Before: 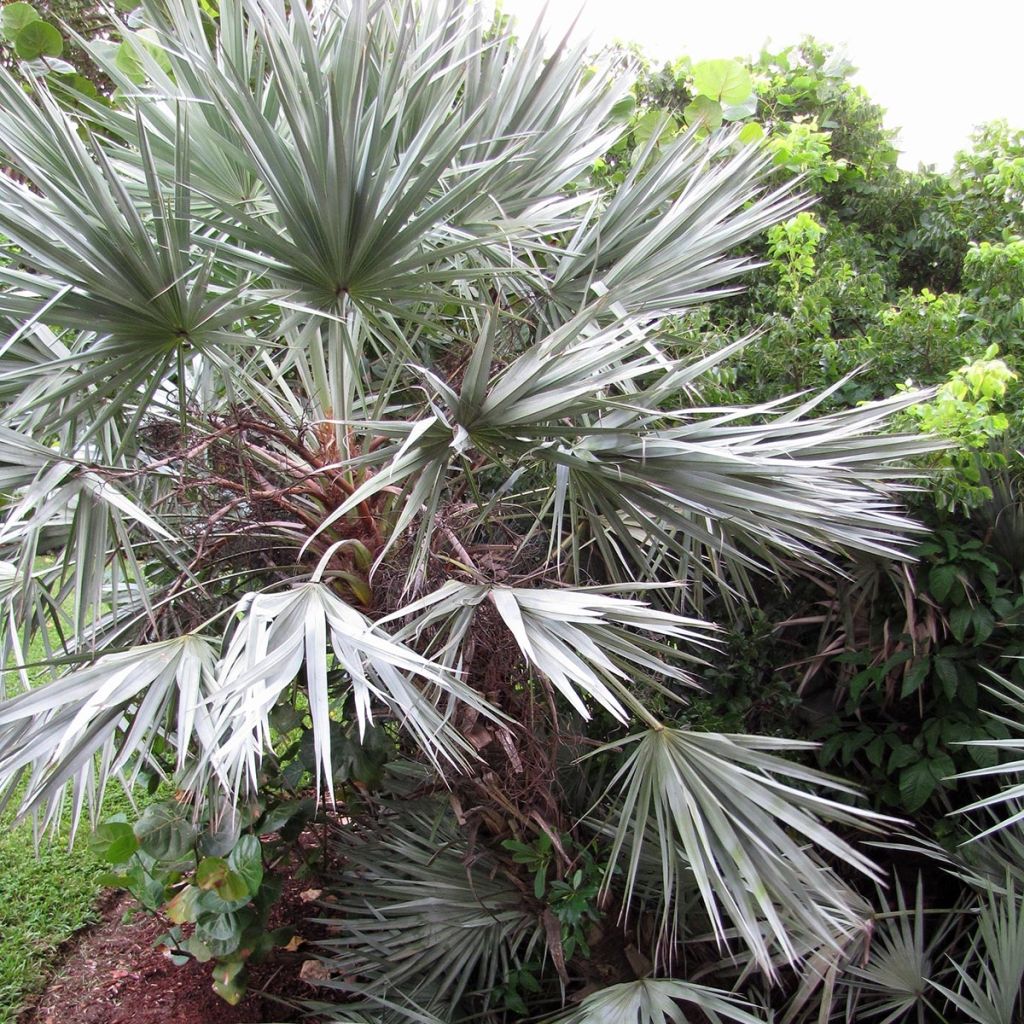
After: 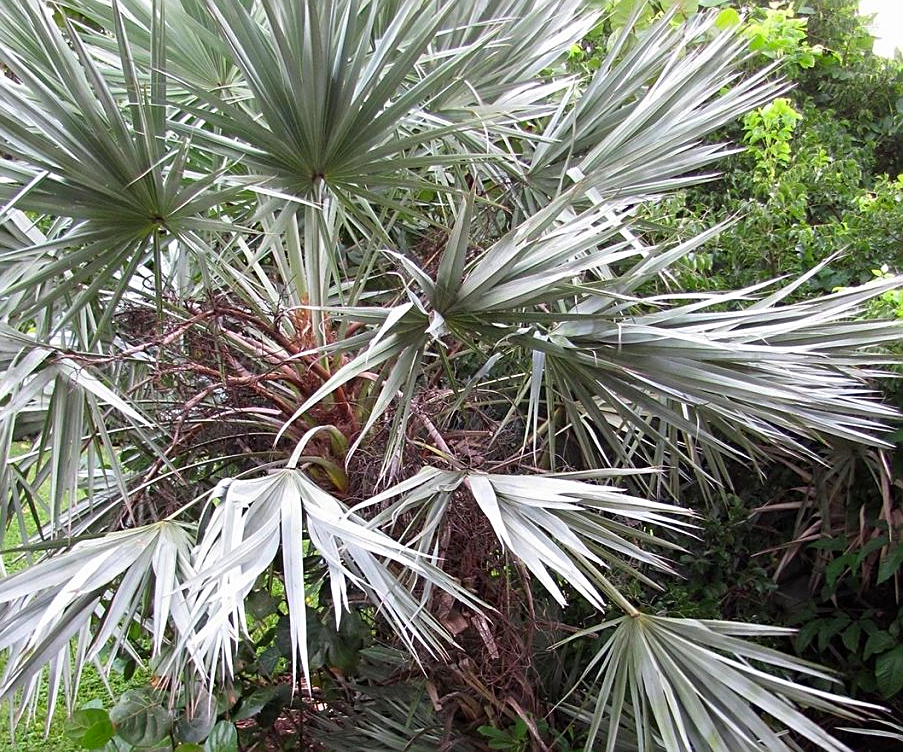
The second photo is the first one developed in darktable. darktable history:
crop and rotate: left 2.438%, top 11.142%, right 9.365%, bottom 15.41%
contrast brightness saturation: saturation 0.128
sharpen: on, module defaults
